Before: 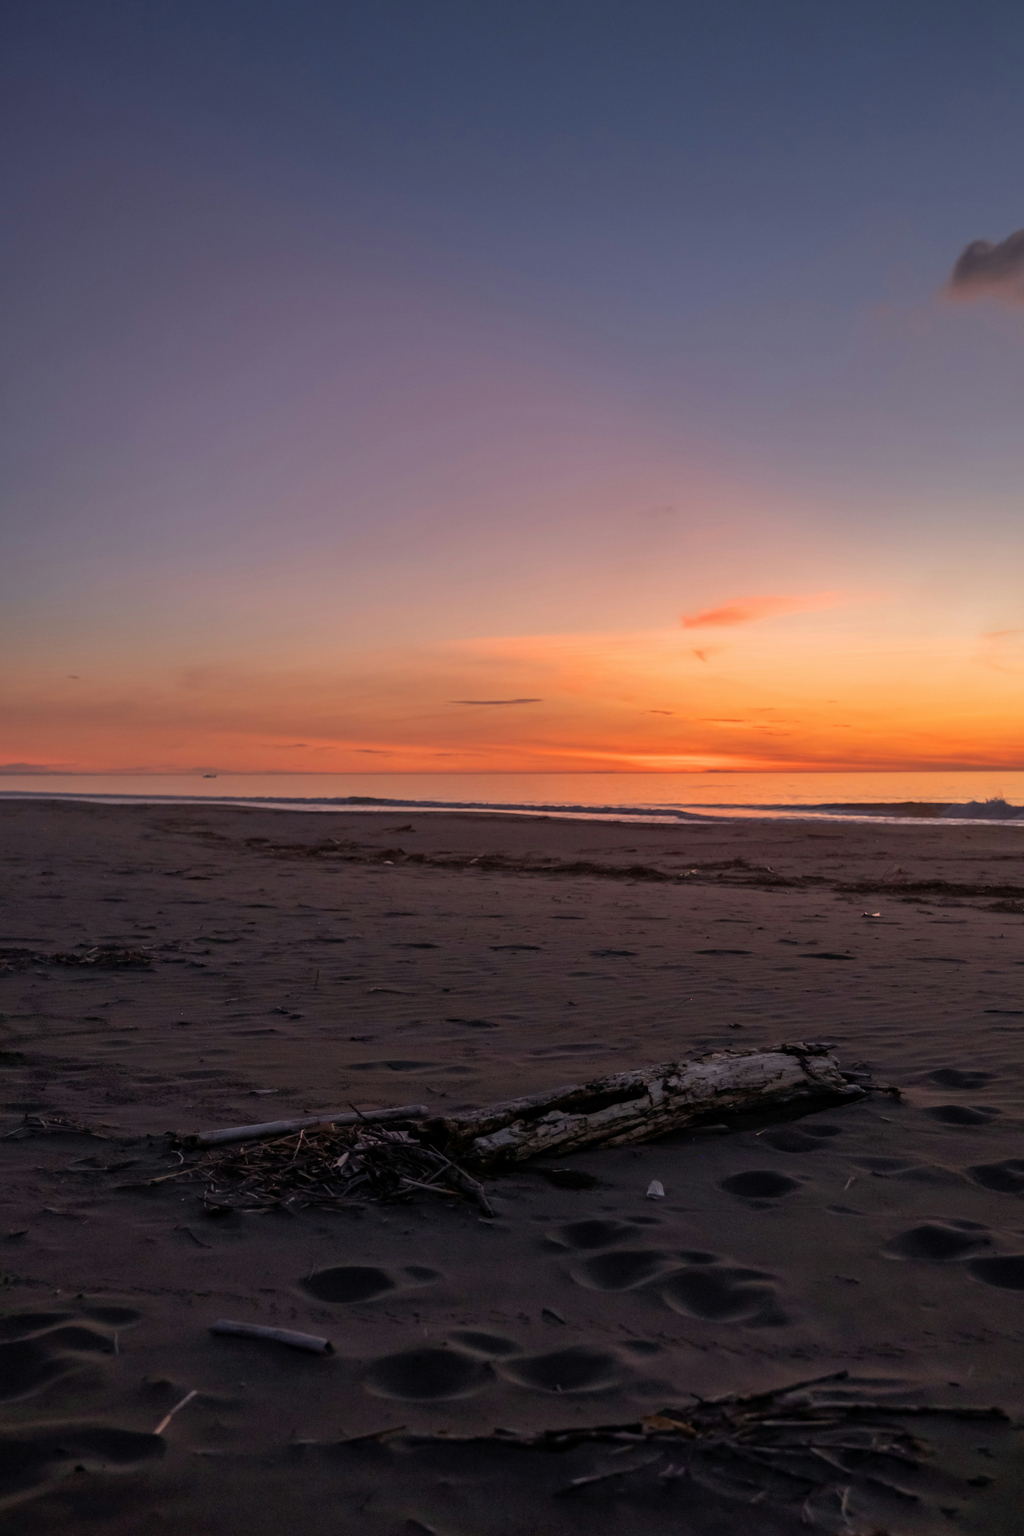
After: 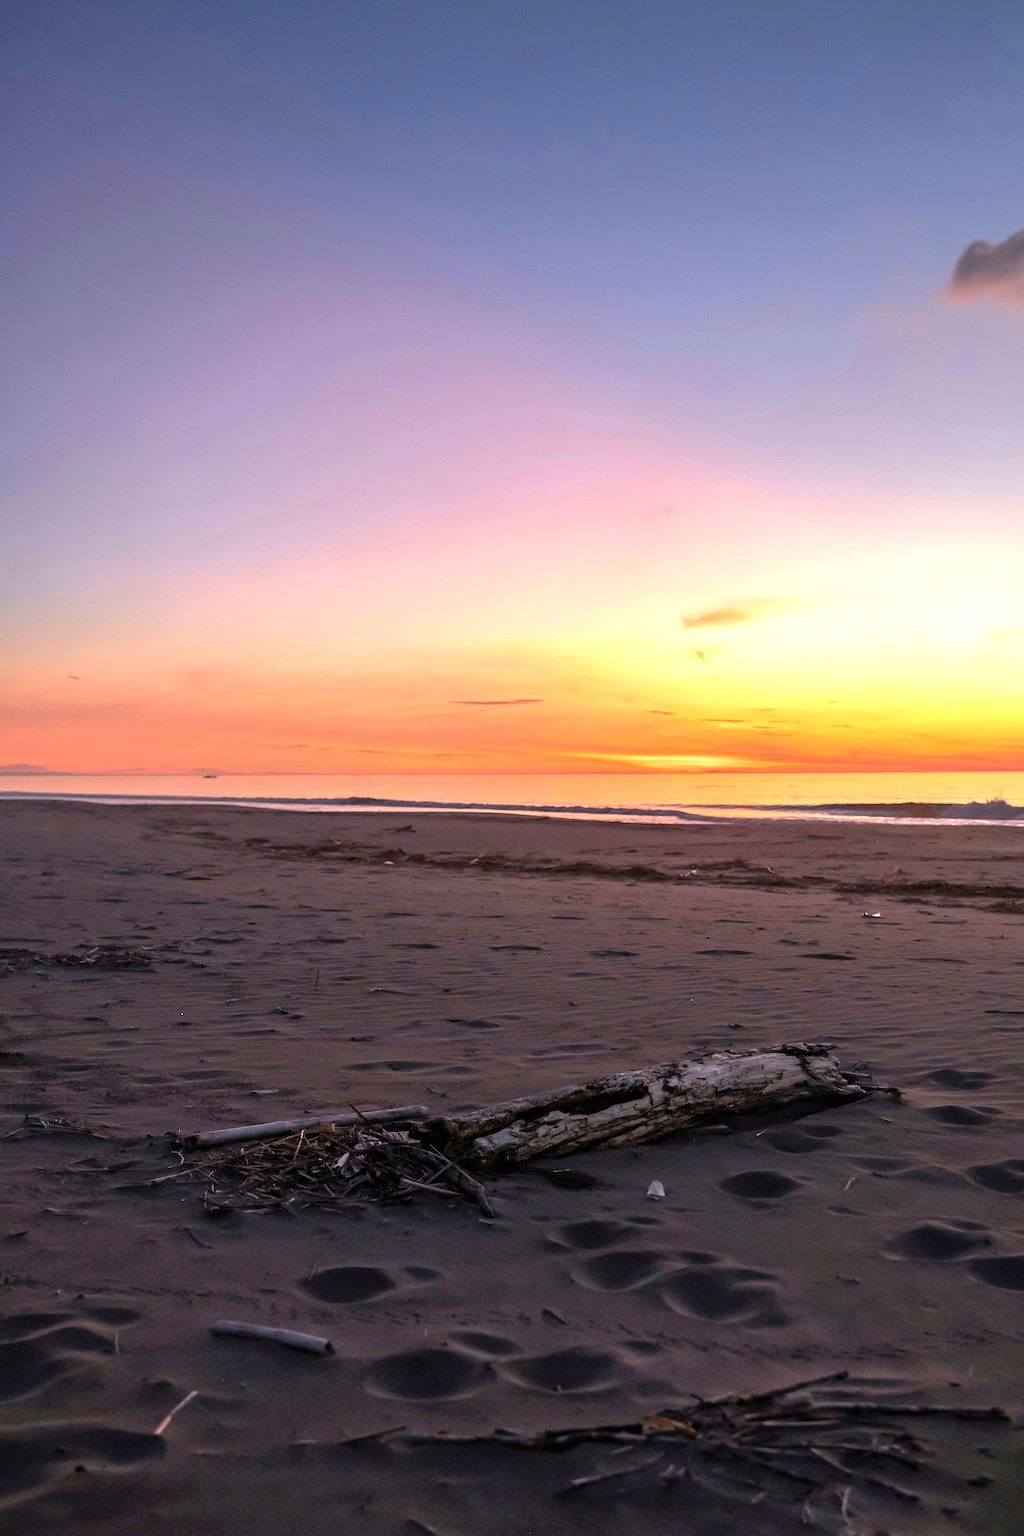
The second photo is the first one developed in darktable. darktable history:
base curve: curves: ch0 [(0, 0) (0.303, 0.277) (1, 1)], preserve colors none
contrast brightness saturation: contrast 0.038, saturation 0.066
sharpen: on, module defaults
exposure: black level correction 0, exposure 1.401 EV, compensate highlight preservation false
